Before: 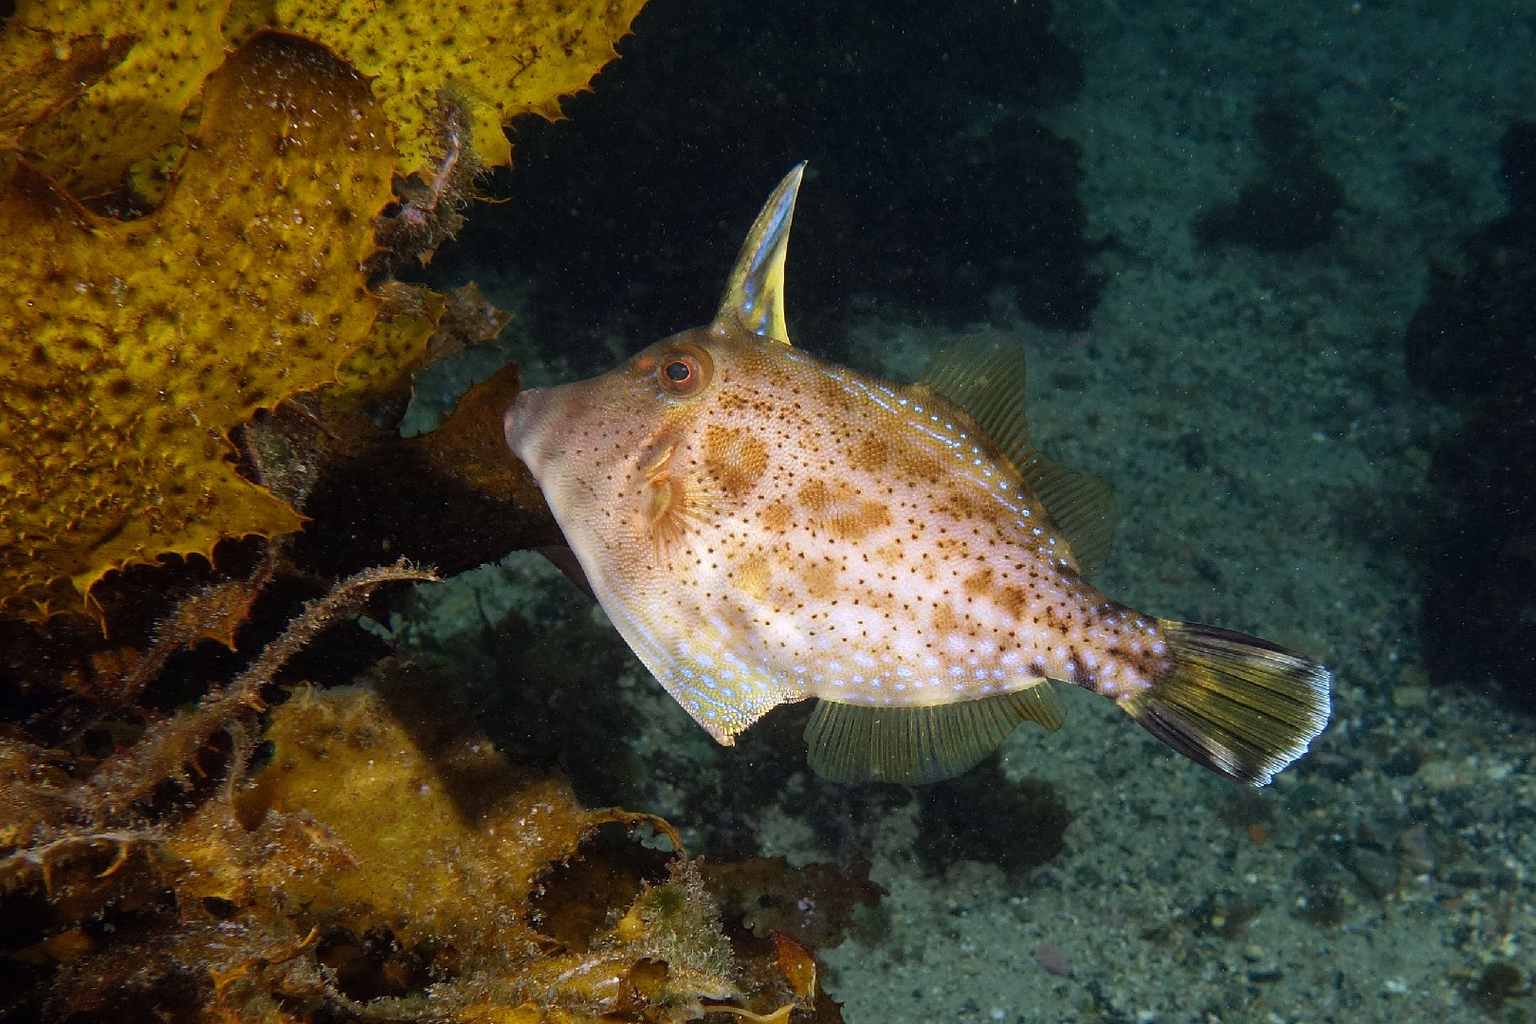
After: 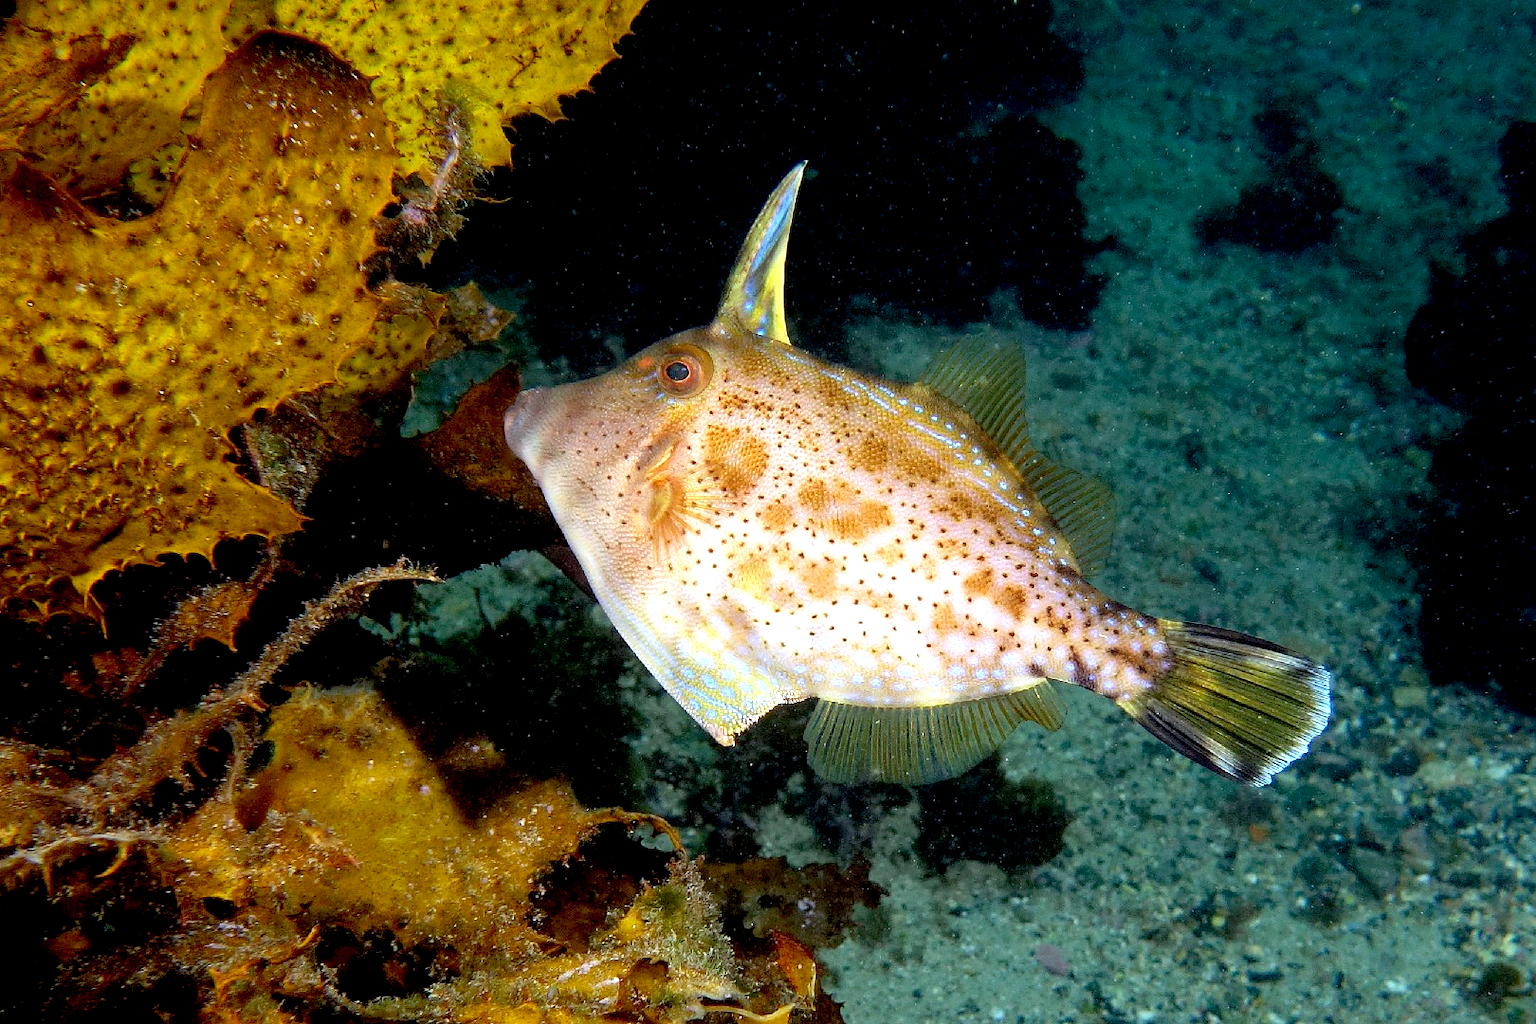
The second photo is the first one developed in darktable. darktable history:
exposure: black level correction 0.012, exposure 0.7 EV, compensate exposure bias true, compensate highlight preservation false
color calibration: illuminant Planckian (black body), adaptation linear Bradford (ICC v4), x 0.361, y 0.366, temperature 4511.61 K, saturation algorithm version 1 (2020)
contrast brightness saturation: contrast 0.03, brightness 0.06, saturation 0.13
